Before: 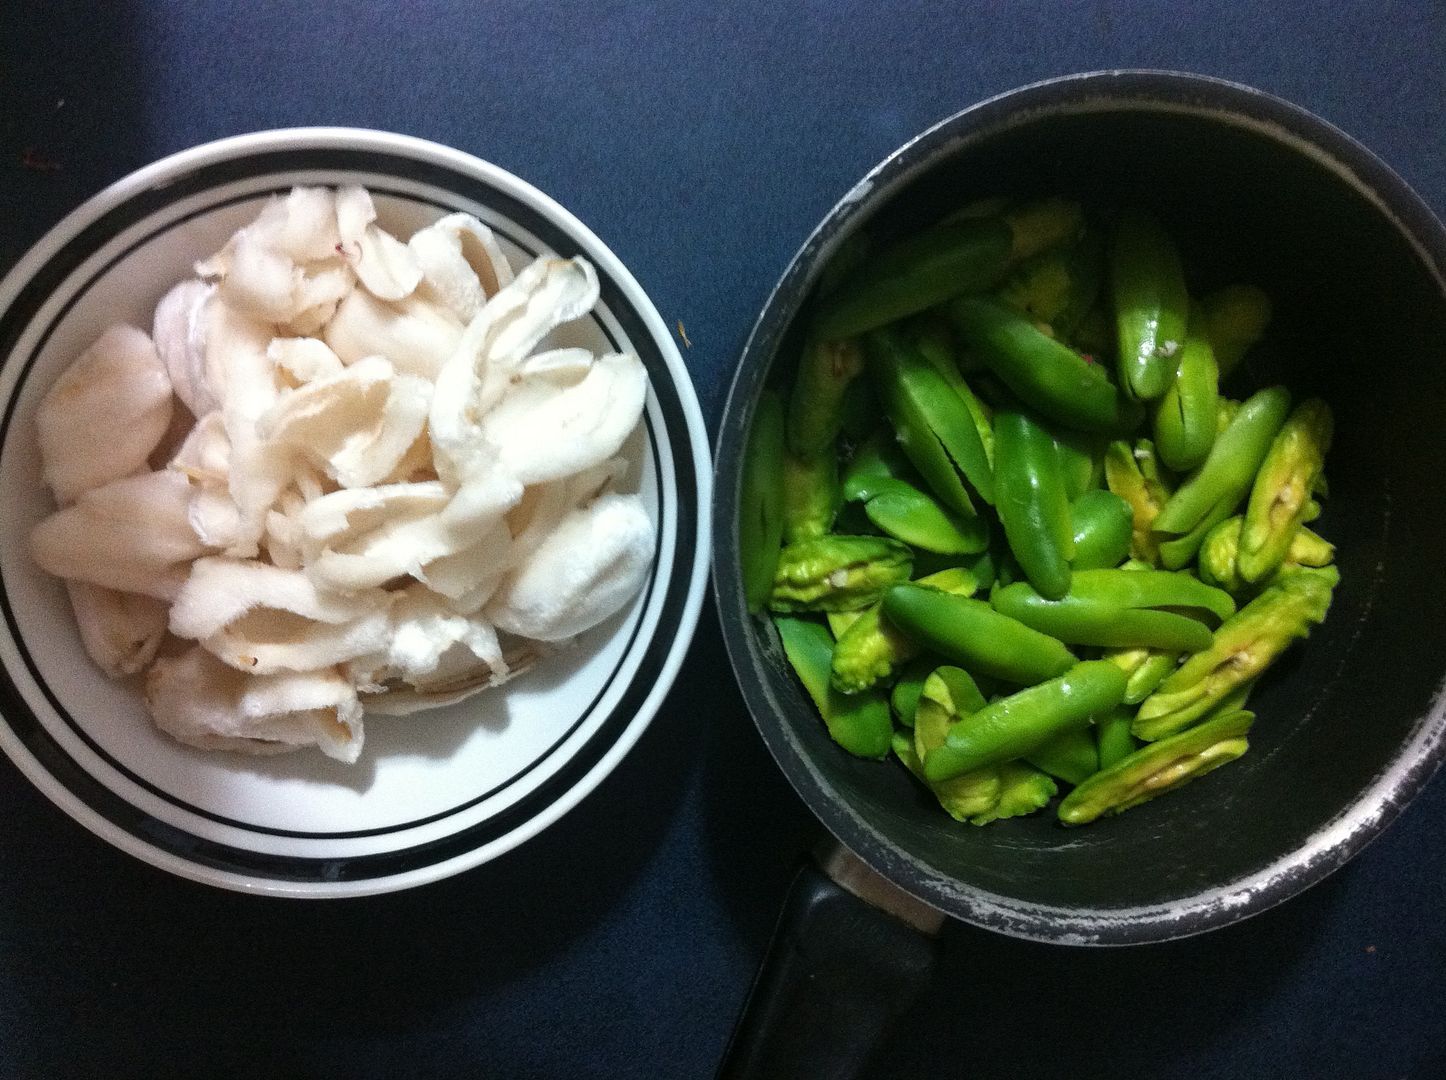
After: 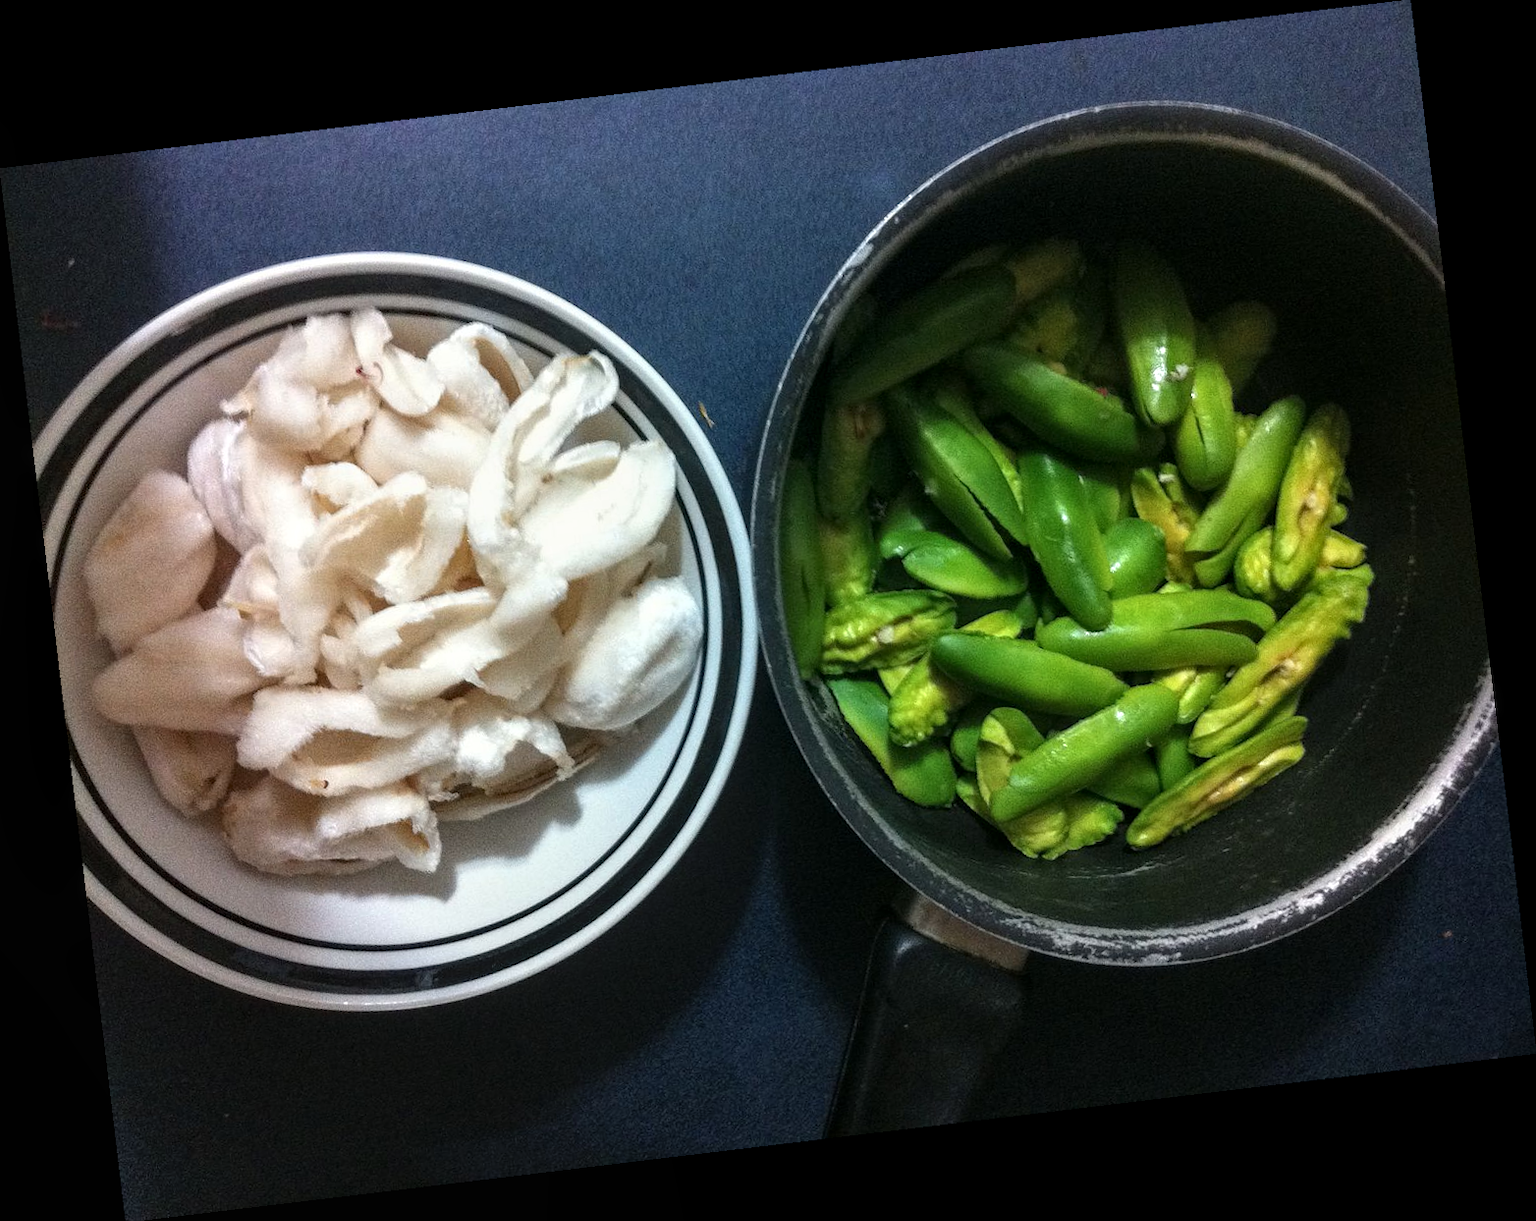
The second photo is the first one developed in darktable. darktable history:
local contrast: detail 130%
rotate and perspective: rotation -6.83°, automatic cropping off
